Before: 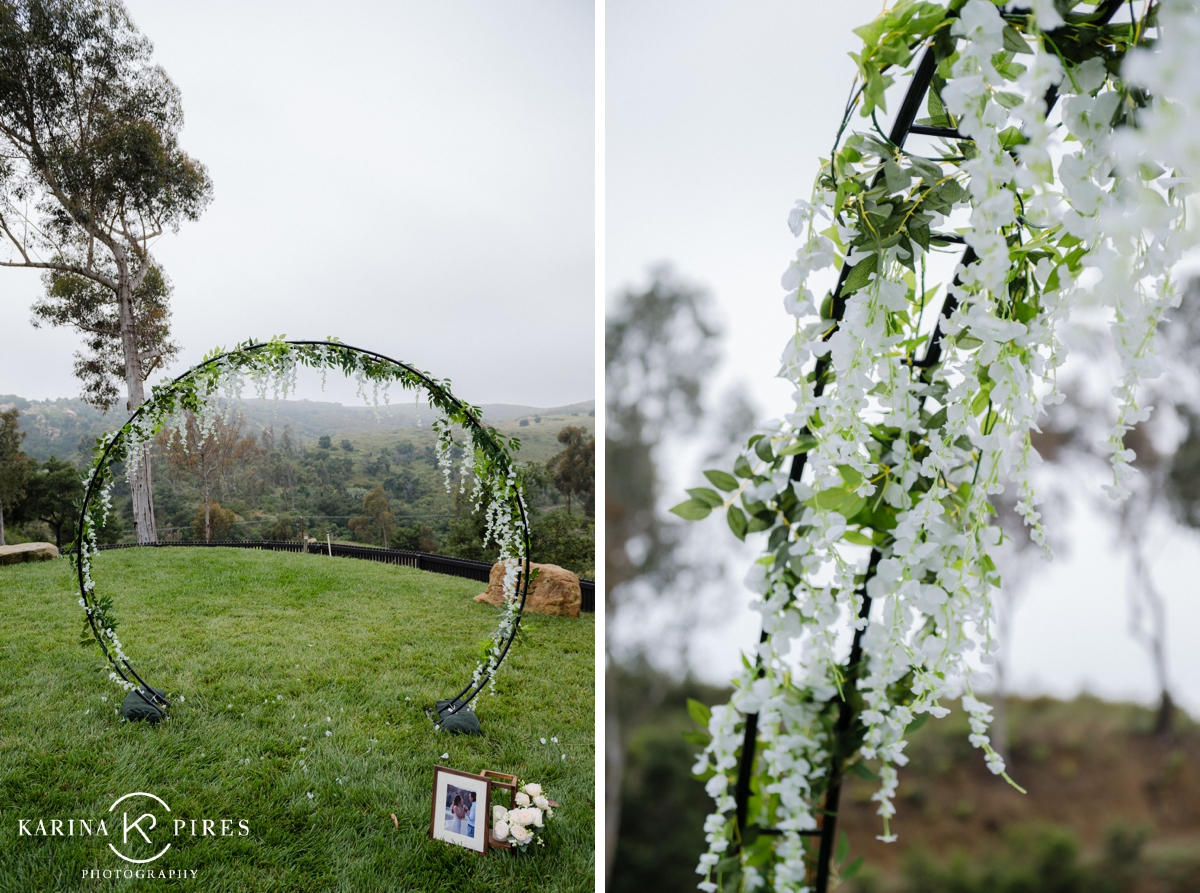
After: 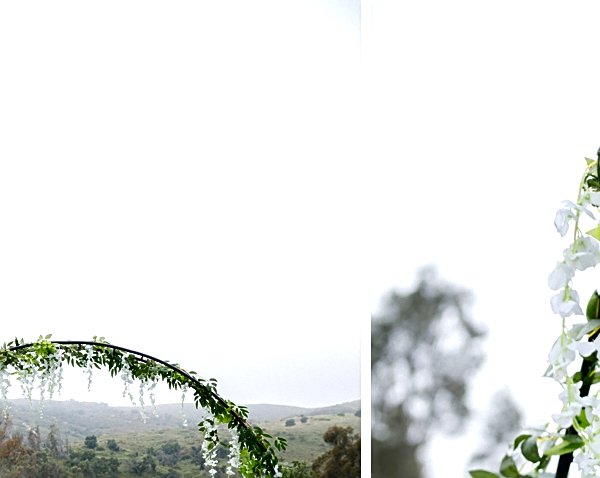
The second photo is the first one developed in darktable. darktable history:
sharpen: on, module defaults
crop: left 19.556%, right 30.401%, bottom 46.458%
exposure: black level correction 0, exposure 0.5 EV, compensate highlight preservation false
contrast brightness saturation: brightness -0.2, saturation 0.08
tone equalizer: on, module defaults
